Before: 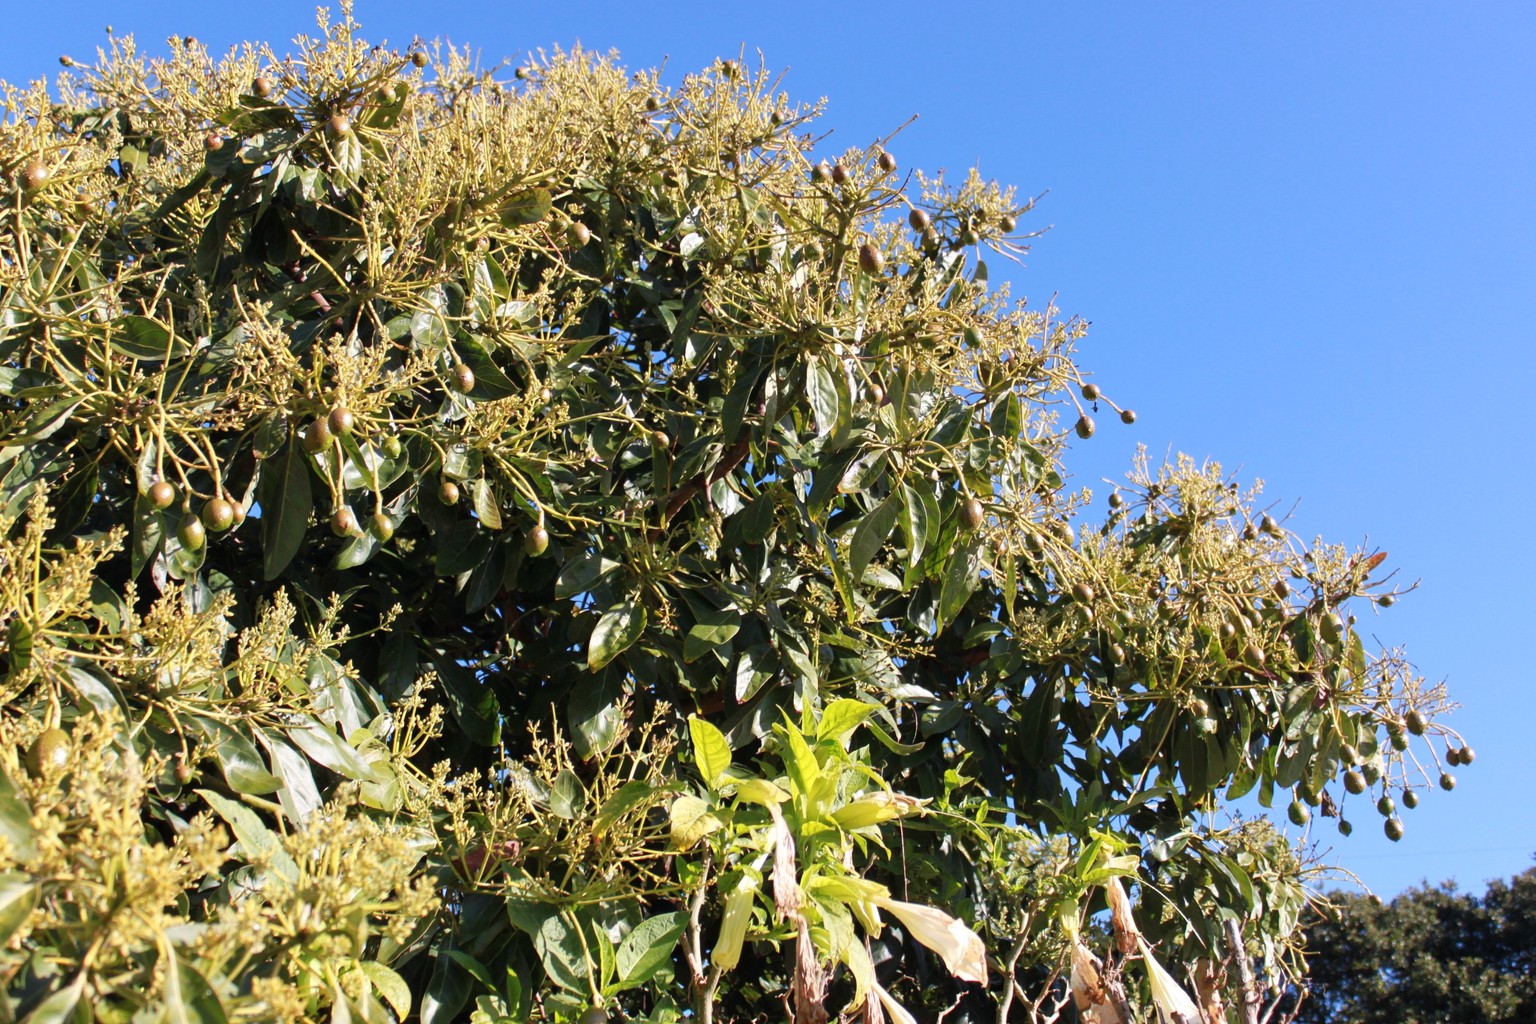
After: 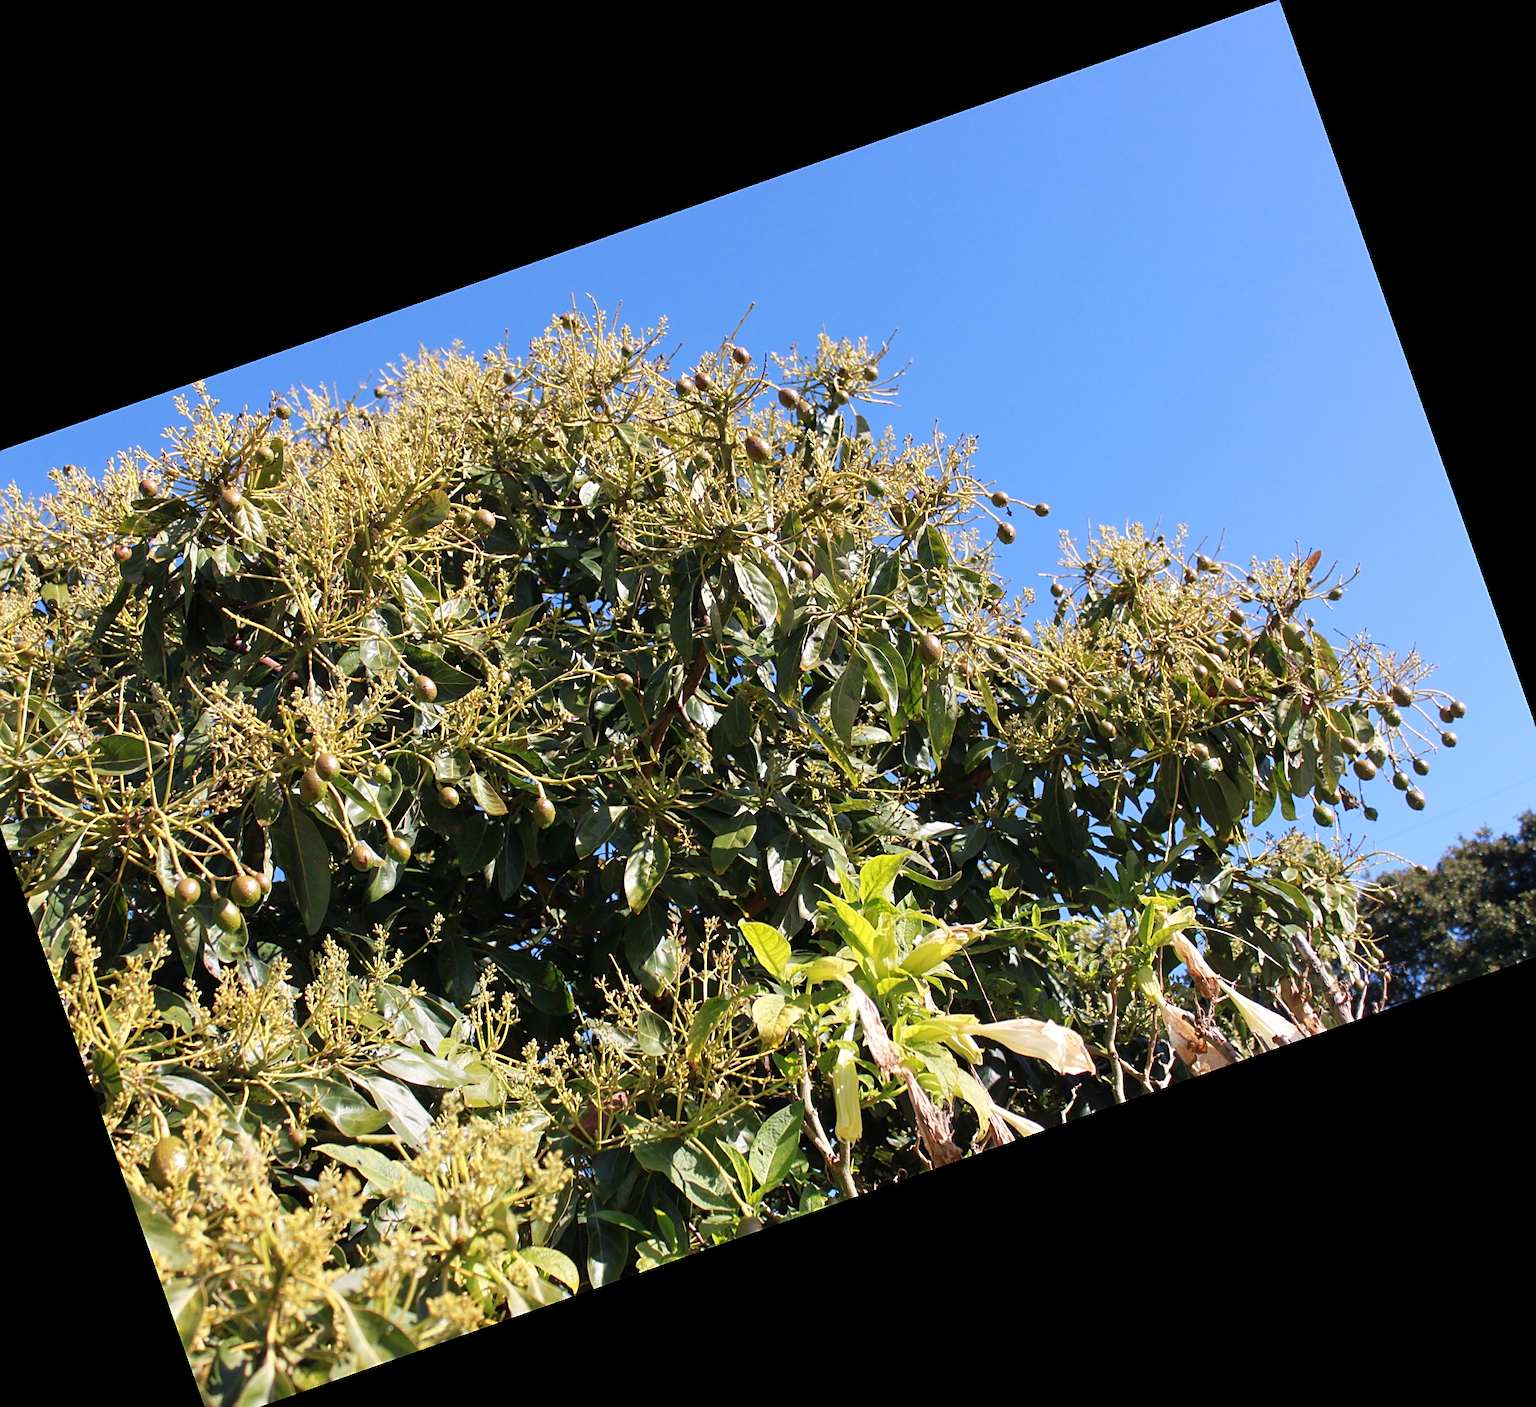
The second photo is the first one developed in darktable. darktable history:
crop and rotate: angle 19.43°, left 6.812%, right 4.125%, bottom 1.087%
sharpen: on, module defaults
